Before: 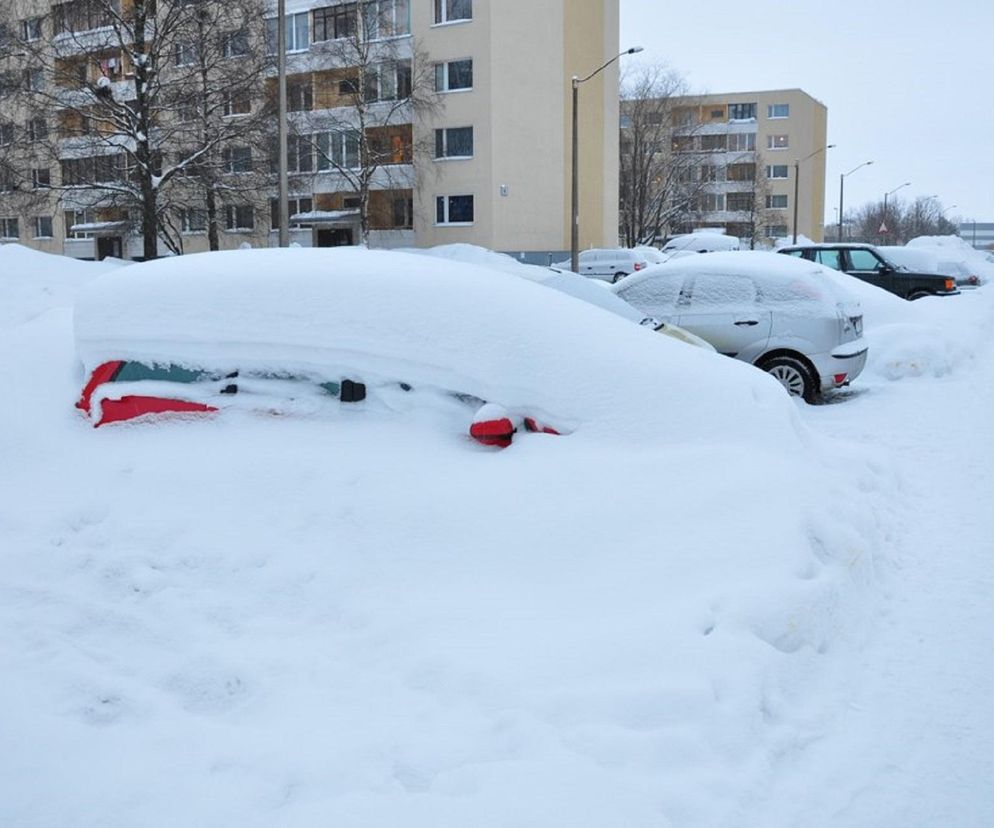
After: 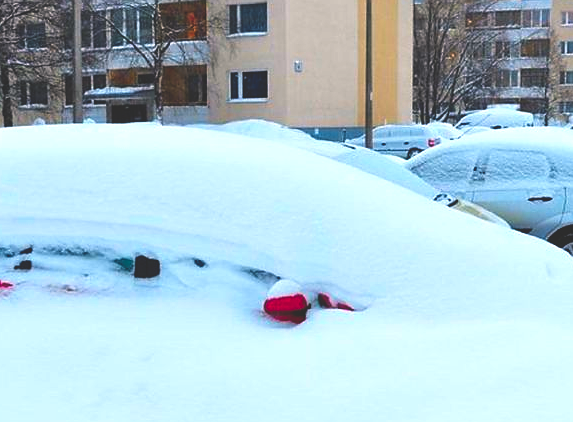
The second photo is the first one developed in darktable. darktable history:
sharpen: radius 0.978, amount 0.614
crop: left 20.777%, top 15.092%, right 21.506%, bottom 33.88%
color zones: curves: ch1 [(0.235, 0.558) (0.75, 0.5)]; ch2 [(0.25, 0.462) (0.749, 0.457)], mix 26.81%
color balance rgb: highlights gain › chroma 1.564%, highlights gain › hue 55.47°, perceptual saturation grading › global saturation 25.773%, perceptual brilliance grading › highlights 10.104%, perceptual brilliance grading › mid-tones 5.752%, global vibrance 45.415%
exposure: black level correction -0.042, exposure 0.06 EV, compensate highlight preservation false
base curve: curves: ch0 [(0, 0.02) (0.083, 0.036) (1, 1)], preserve colors none
